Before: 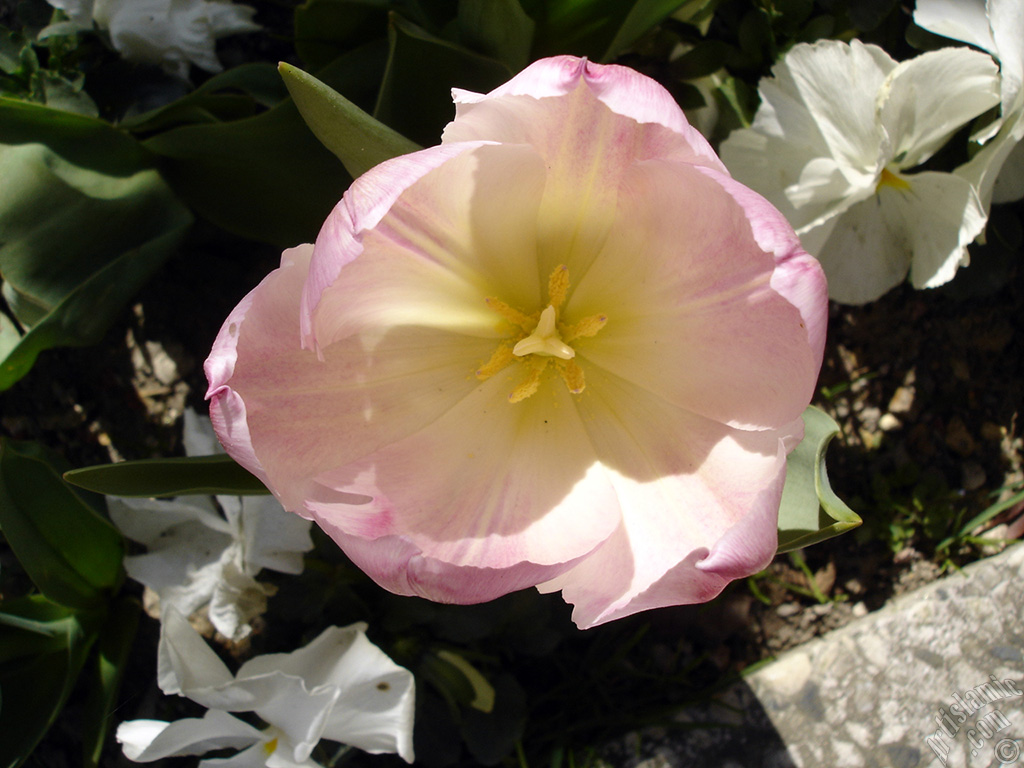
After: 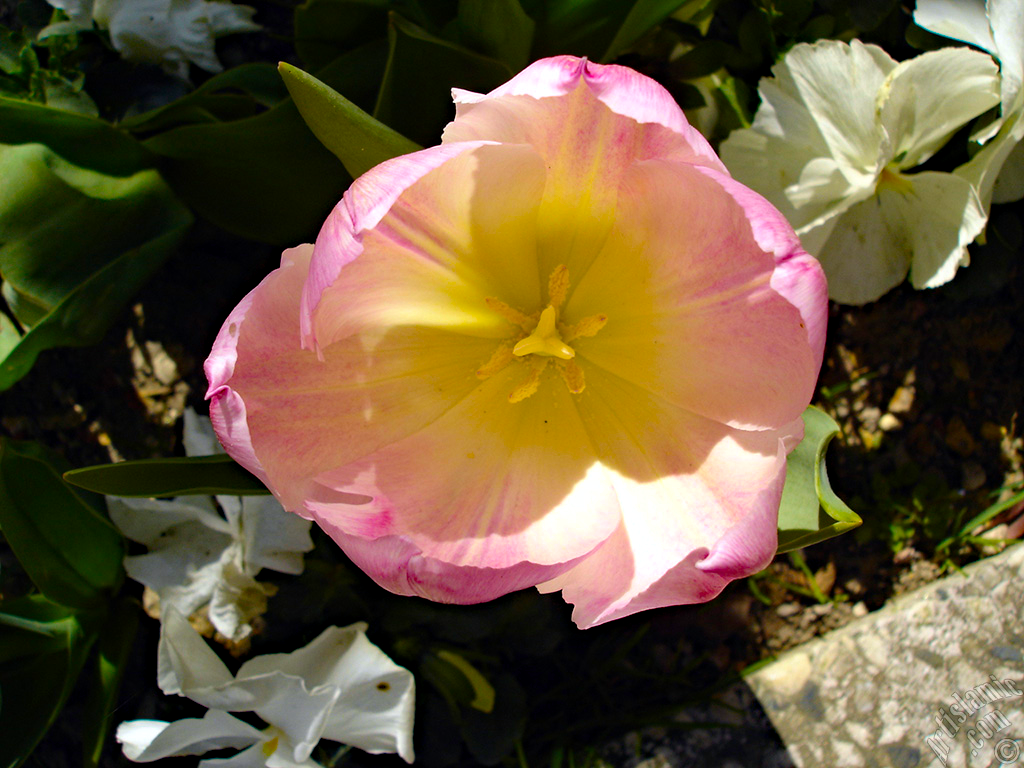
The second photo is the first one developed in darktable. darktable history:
haze removal: strength 0.29, distance 0.25, compatibility mode true, adaptive false
contrast brightness saturation: contrast 0.04, saturation 0.16
color balance rgb: linear chroma grading › global chroma 9.31%, global vibrance 41.49%
